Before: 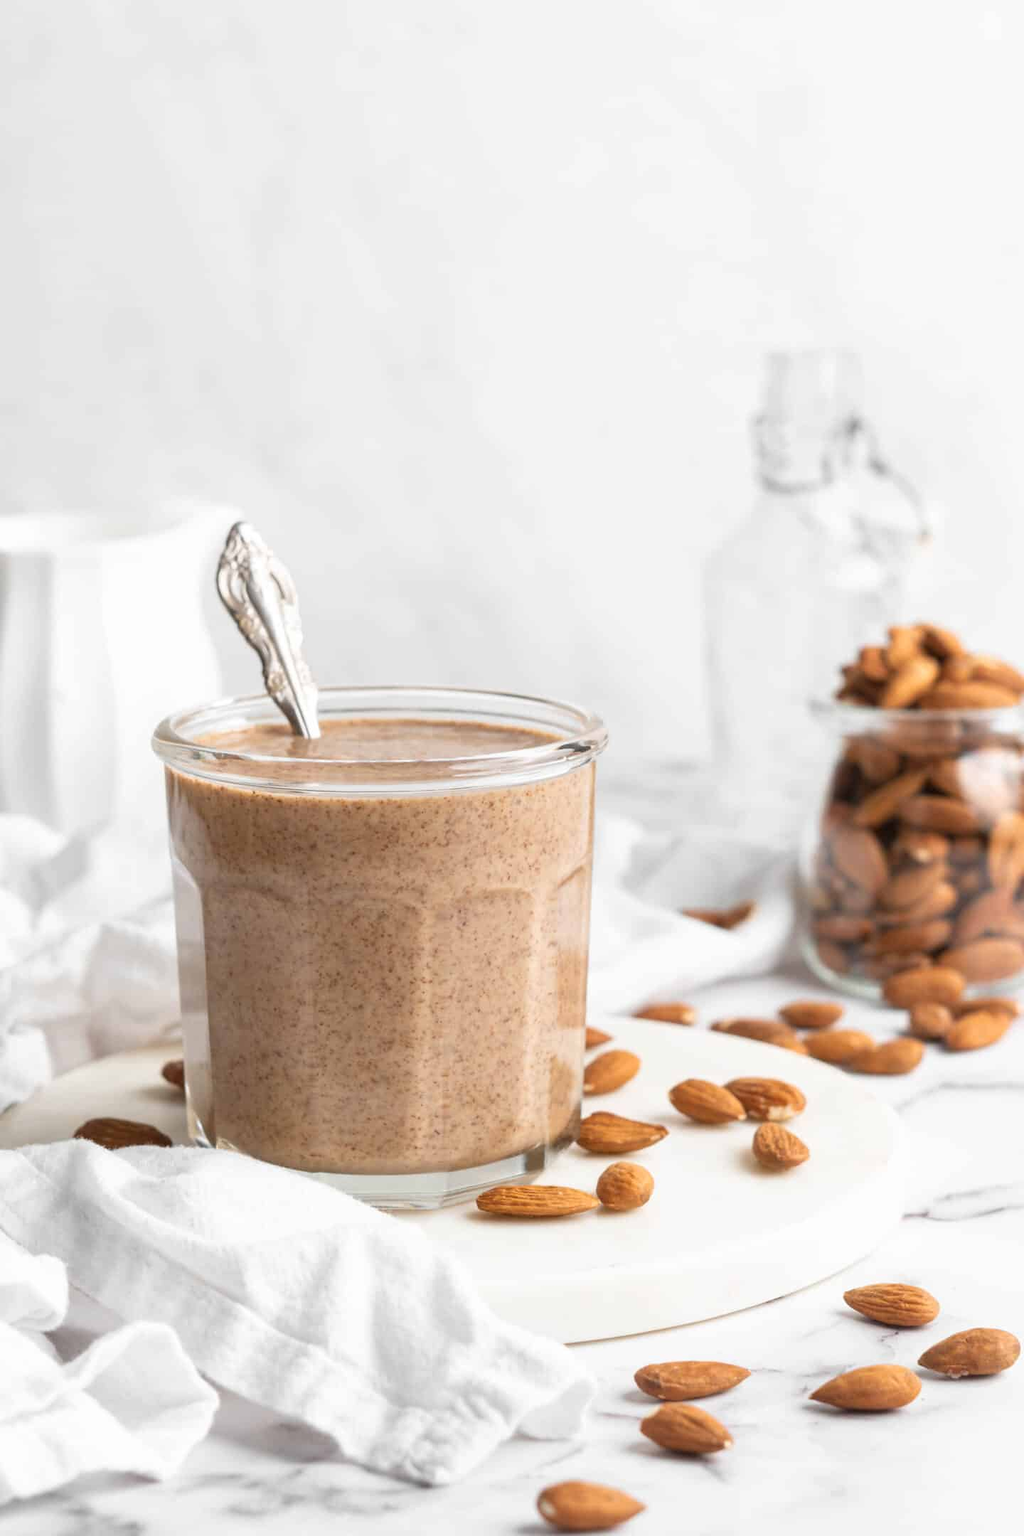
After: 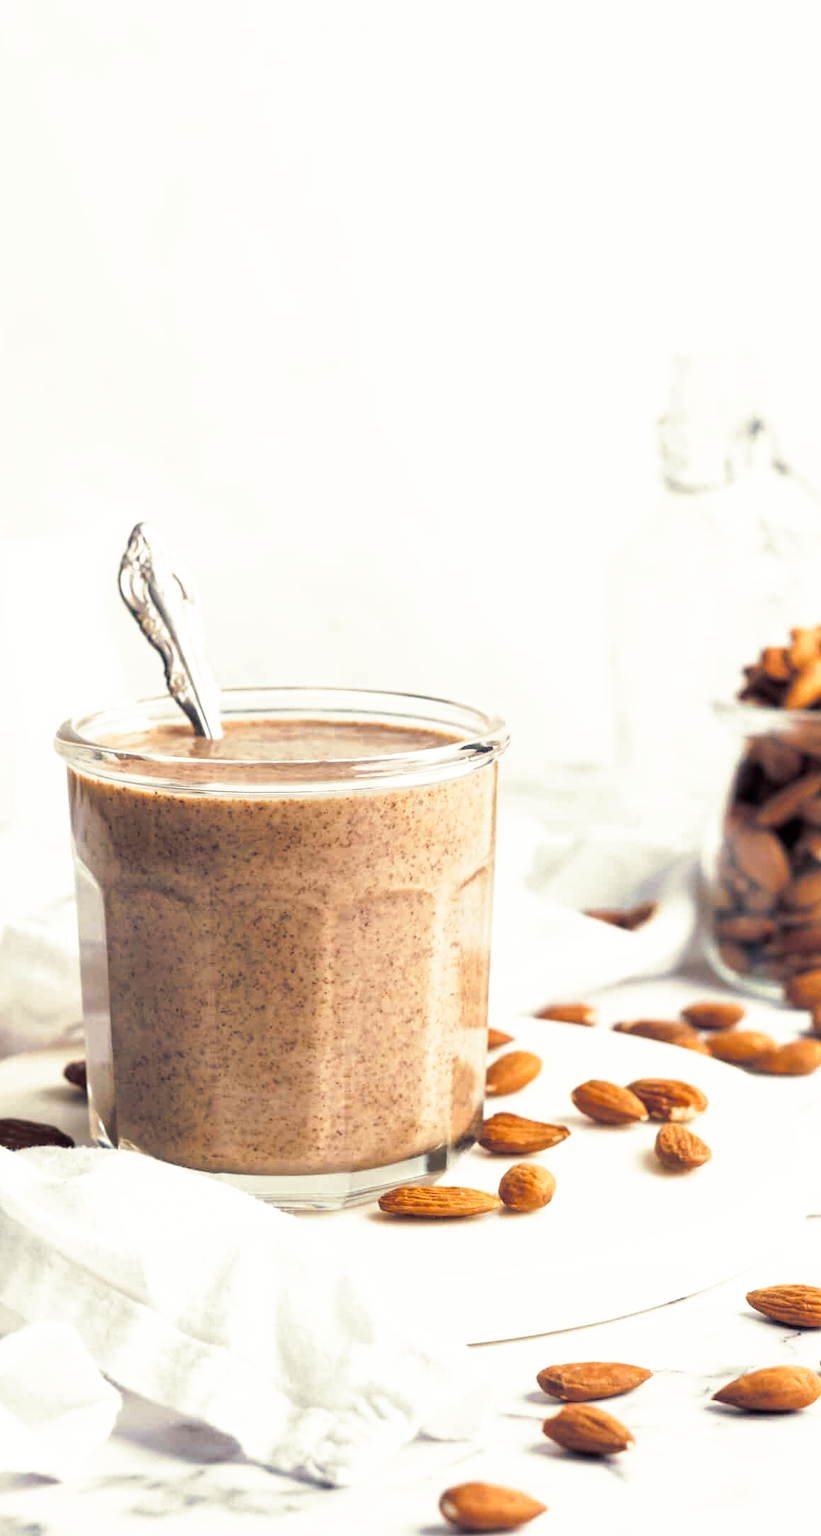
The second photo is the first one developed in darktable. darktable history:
crop and rotate: left 9.597%, right 10.195%
tone curve: curves: ch0 [(0, 0) (0.003, 0) (0.011, 0.001) (0.025, 0.003) (0.044, 0.004) (0.069, 0.007) (0.1, 0.01) (0.136, 0.033) (0.177, 0.082) (0.224, 0.141) (0.277, 0.208) (0.335, 0.282) (0.399, 0.363) (0.468, 0.451) (0.543, 0.545) (0.623, 0.647) (0.709, 0.756) (0.801, 0.87) (0.898, 0.972) (1, 1)], preserve colors none
split-toning: shadows › hue 216°, shadows › saturation 1, highlights › hue 57.6°, balance -33.4
